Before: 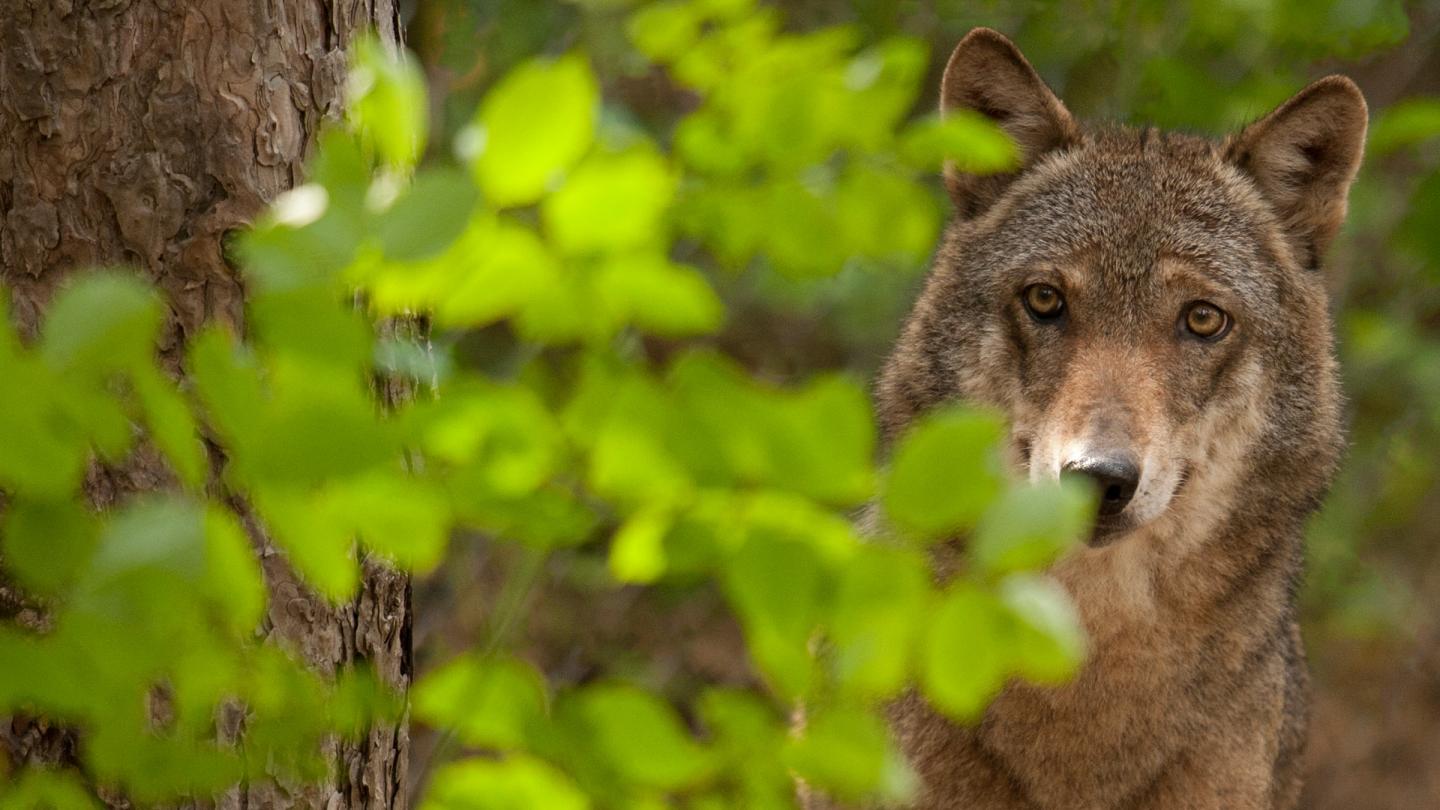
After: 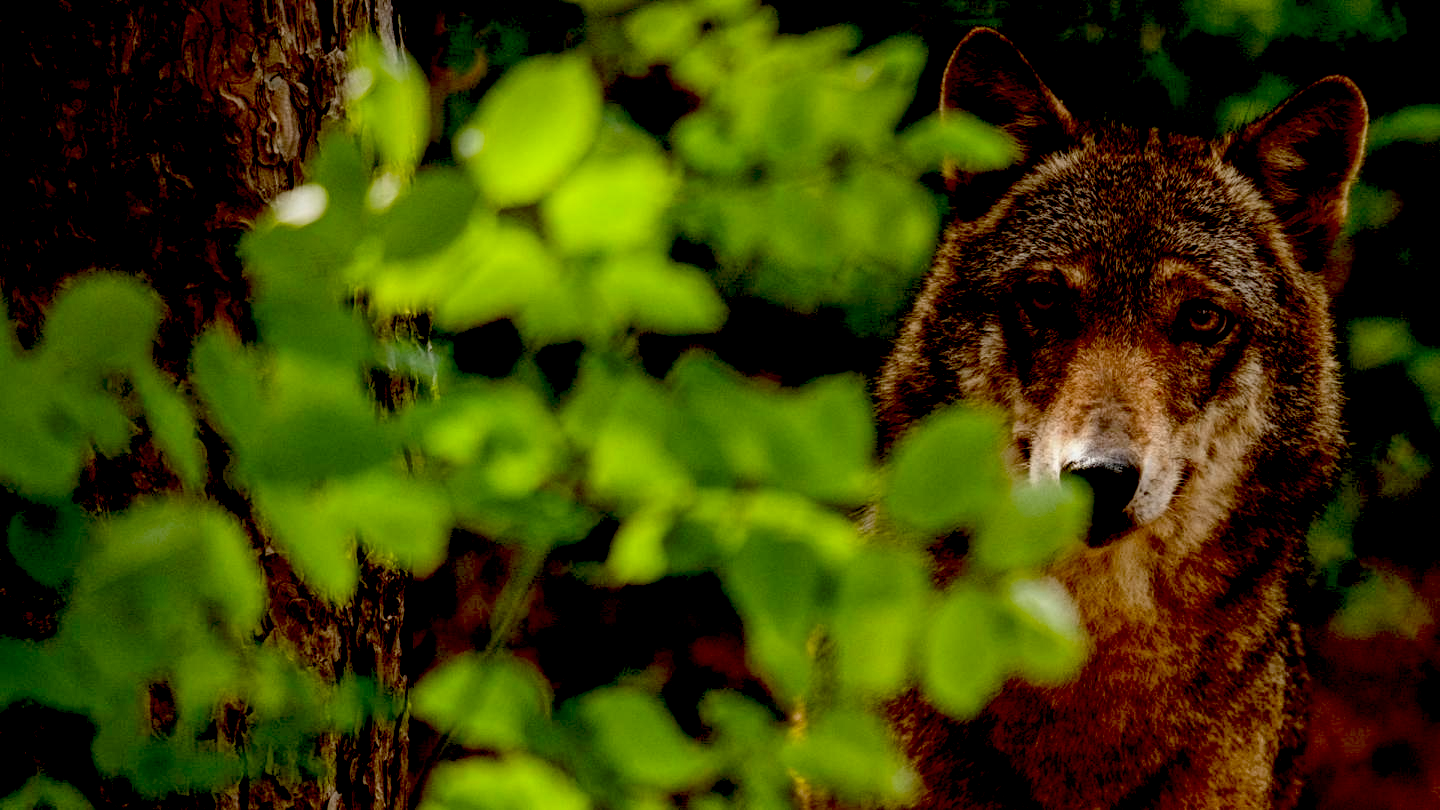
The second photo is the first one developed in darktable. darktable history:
local contrast: highlights 40%, shadows 60%, detail 136%, midtone range 0.514
exposure: black level correction 0.1, exposure -0.092 EV, compensate highlight preservation false
